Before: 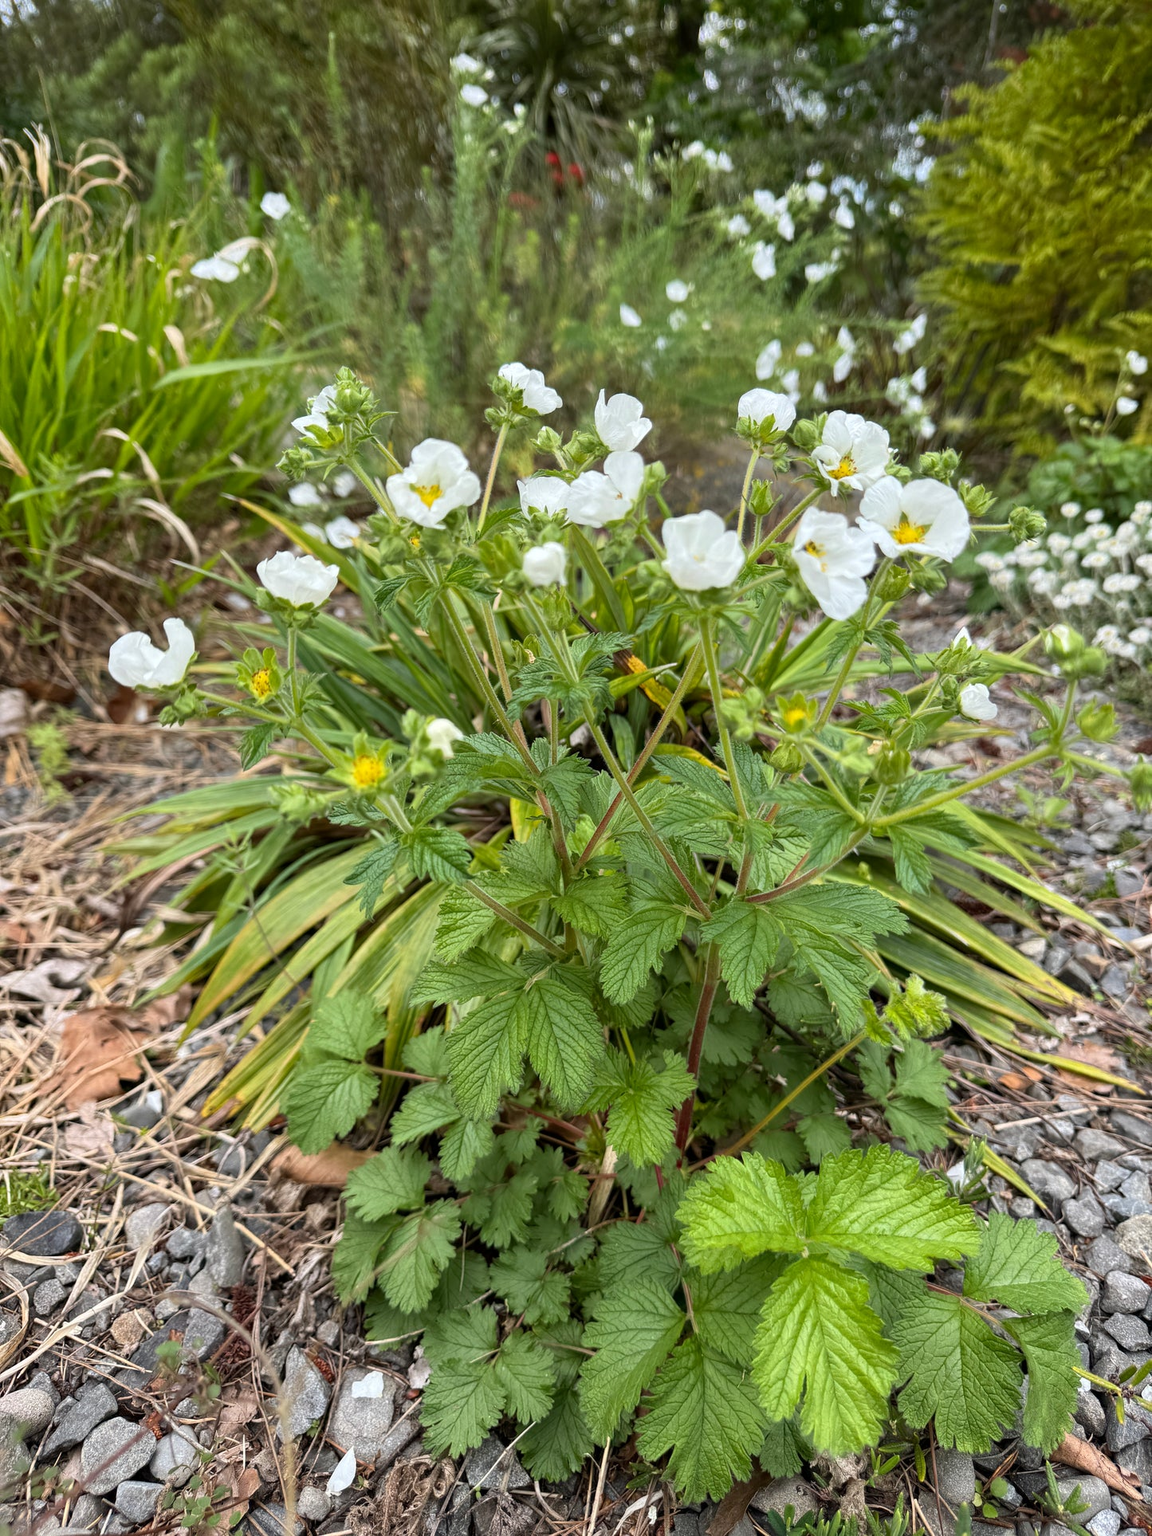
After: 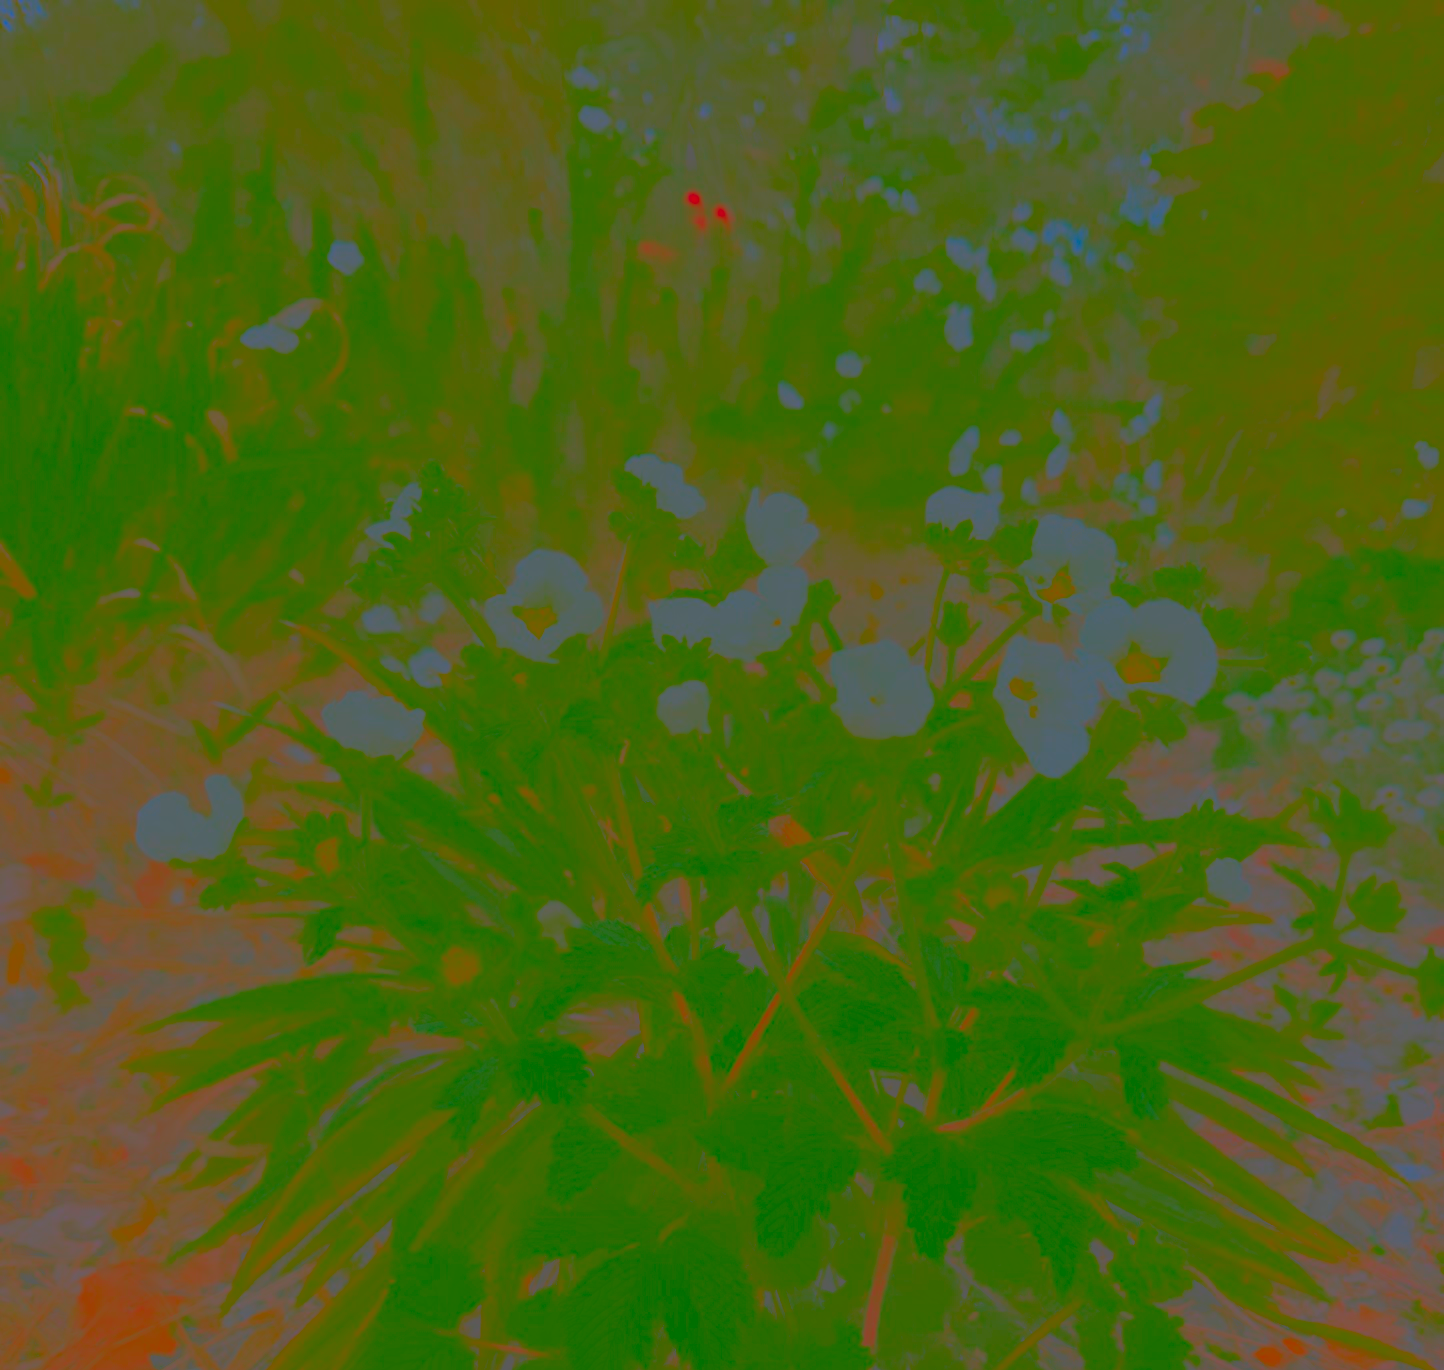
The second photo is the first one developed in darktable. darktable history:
crop: right 0%, bottom 28.853%
contrast brightness saturation: contrast -0.974, brightness -0.168, saturation 0.747
